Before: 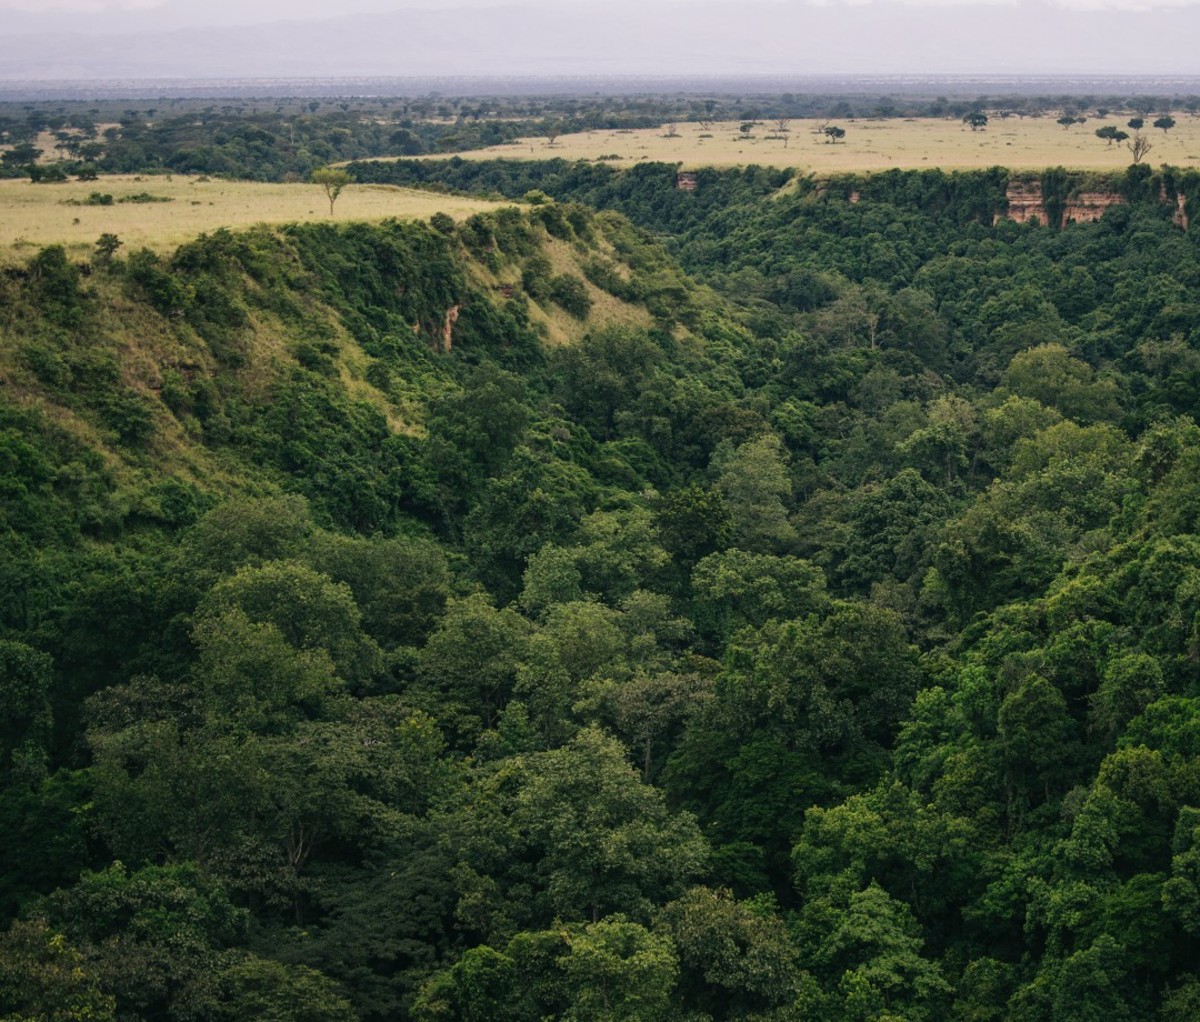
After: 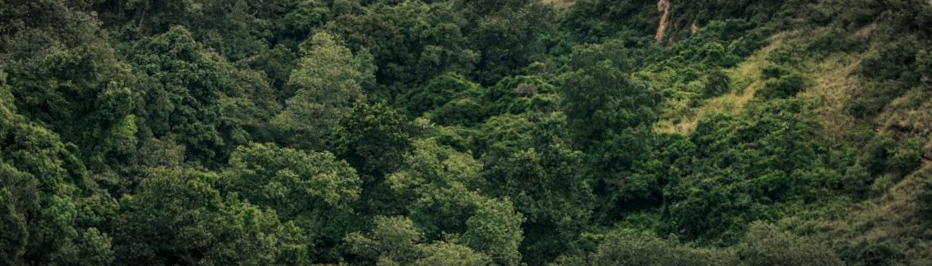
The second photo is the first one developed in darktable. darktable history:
crop and rotate: angle 16.12°, top 30.835%, bottom 35.653%
local contrast: on, module defaults
vignetting: automatic ratio true
